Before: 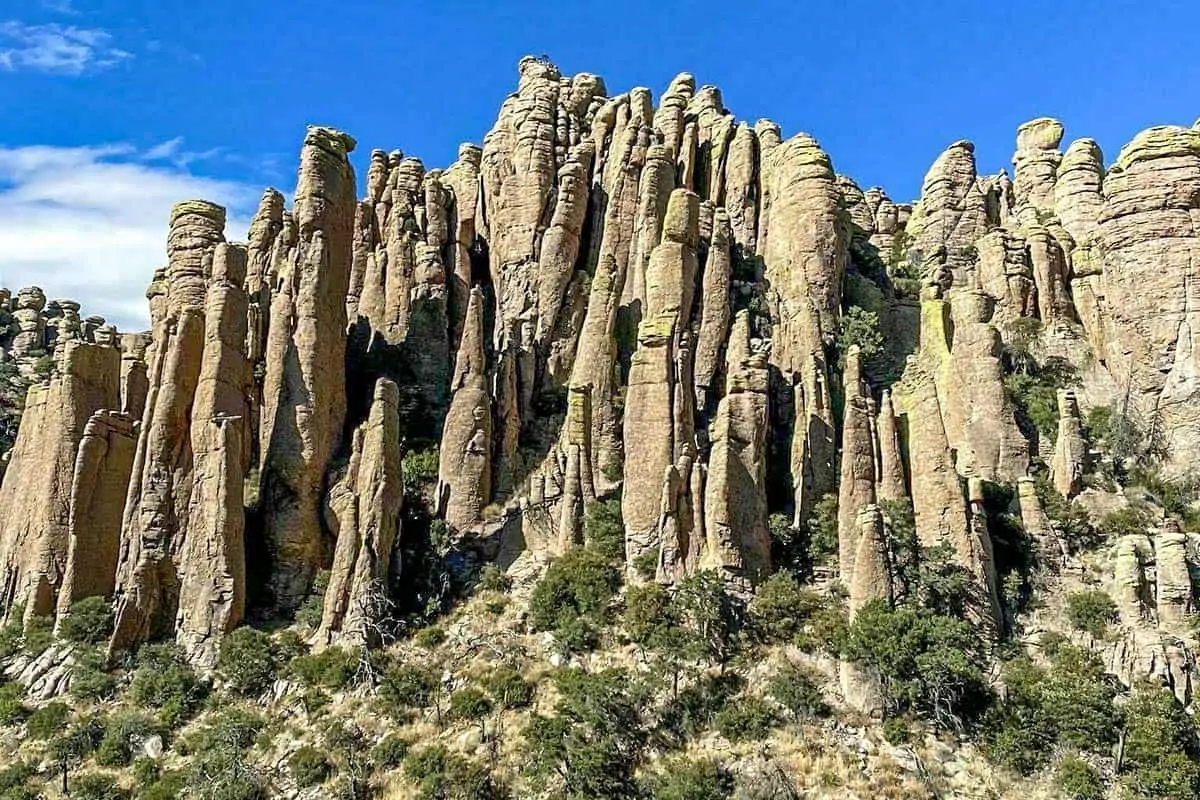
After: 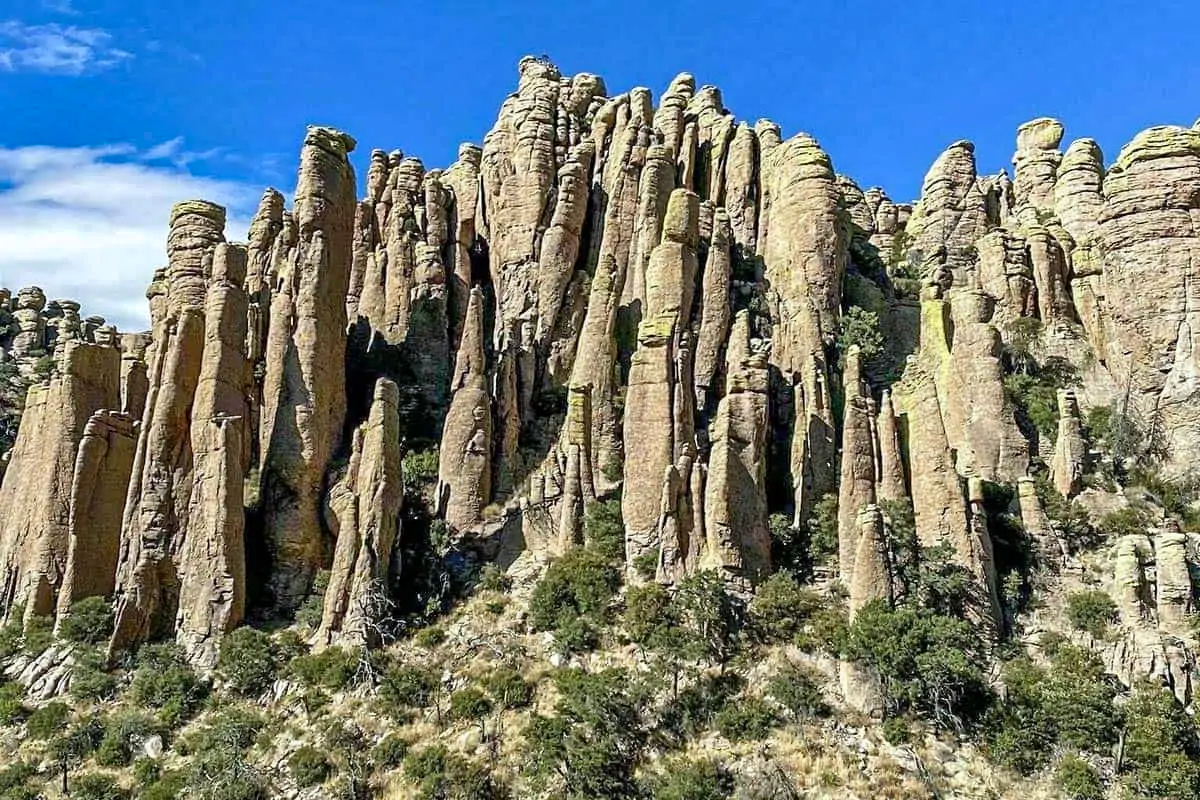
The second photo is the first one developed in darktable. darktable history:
color correction: highlights a* 0.003, highlights b* -0.283
shadows and highlights: shadows 60, highlights -60.23, soften with gaussian
white balance: red 0.988, blue 1.017
